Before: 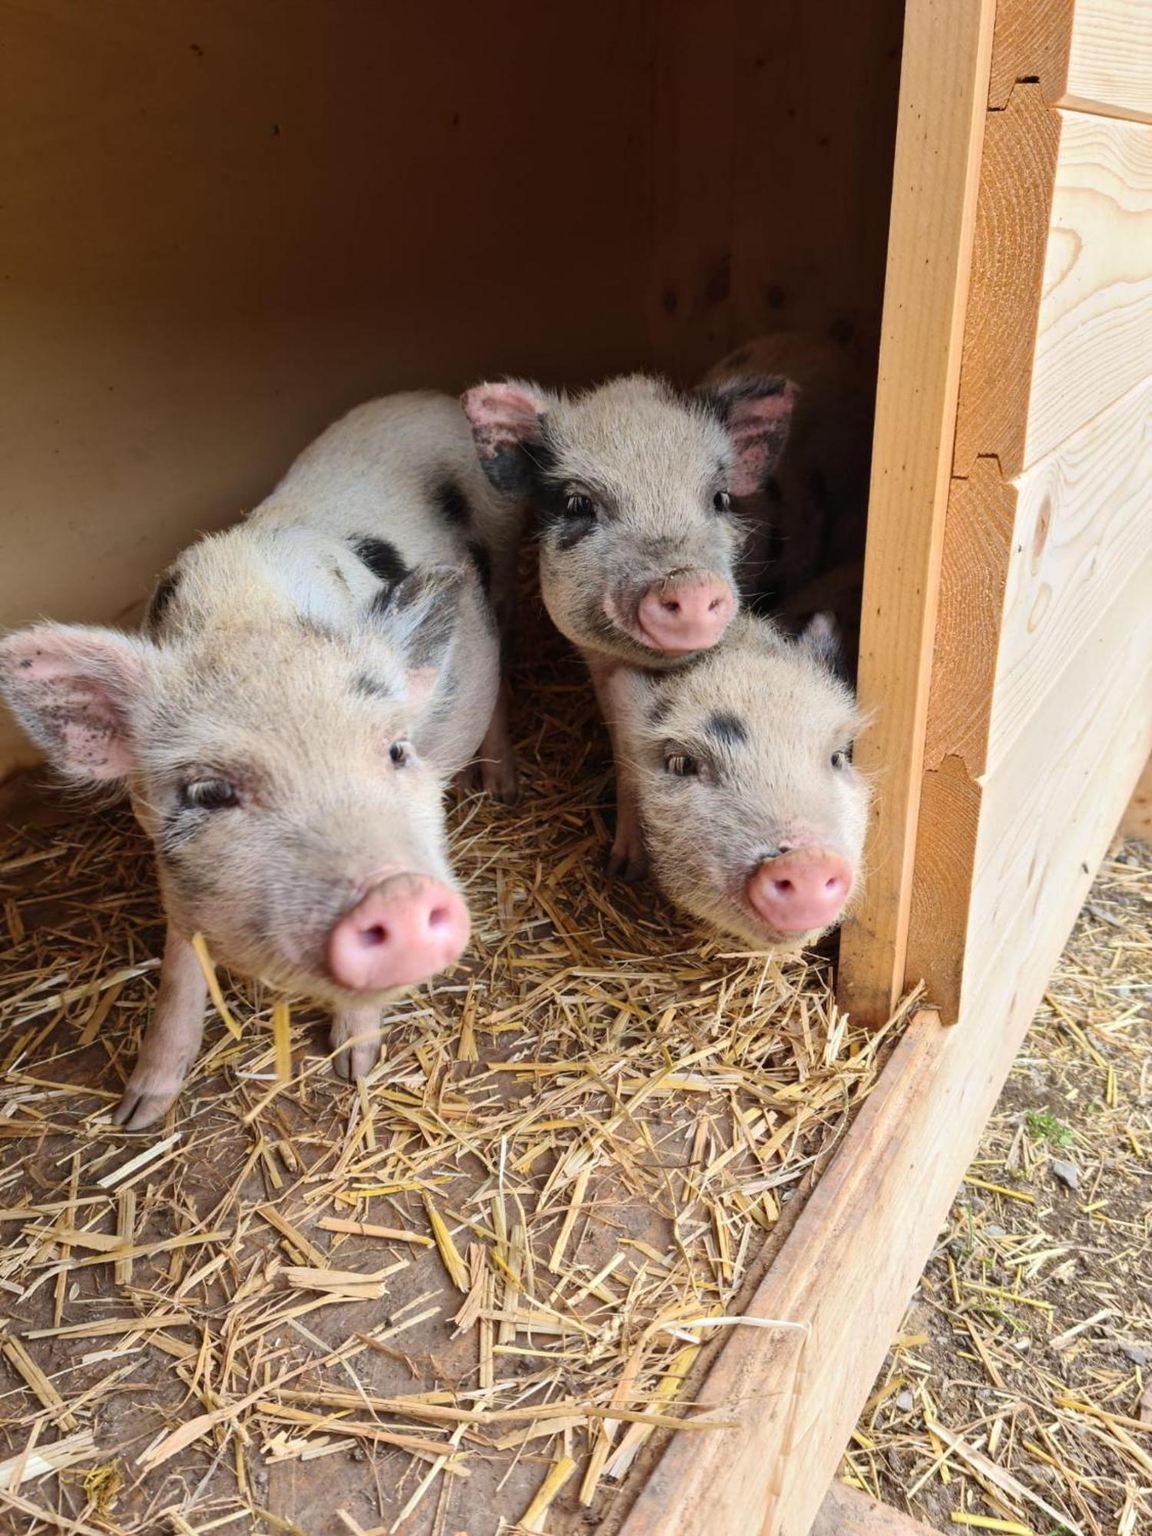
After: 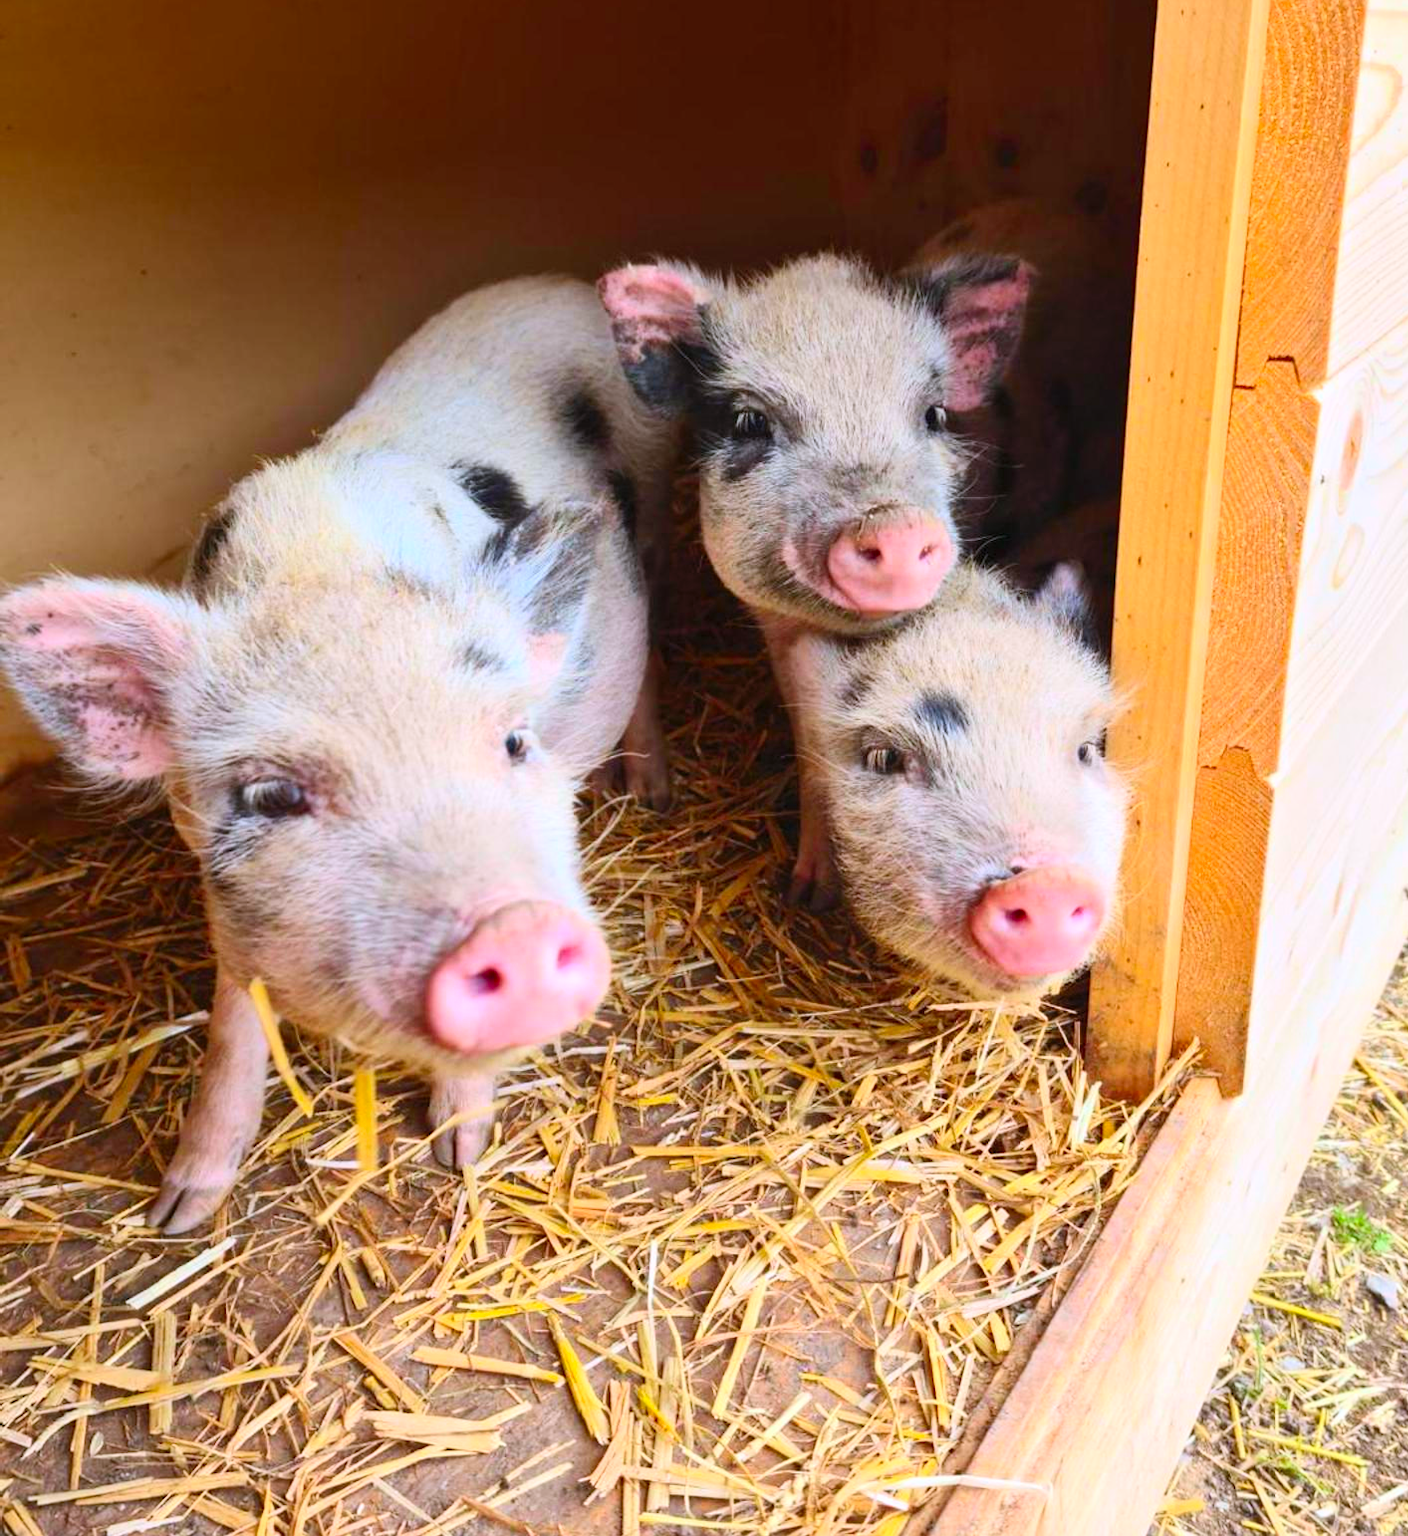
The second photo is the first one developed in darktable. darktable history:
crop and rotate: angle 0.03°, top 11.643%, right 5.651%, bottom 11.189%
contrast brightness saturation: contrast 0.2, brightness 0.2, saturation 0.8
white balance: red 0.984, blue 1.059
